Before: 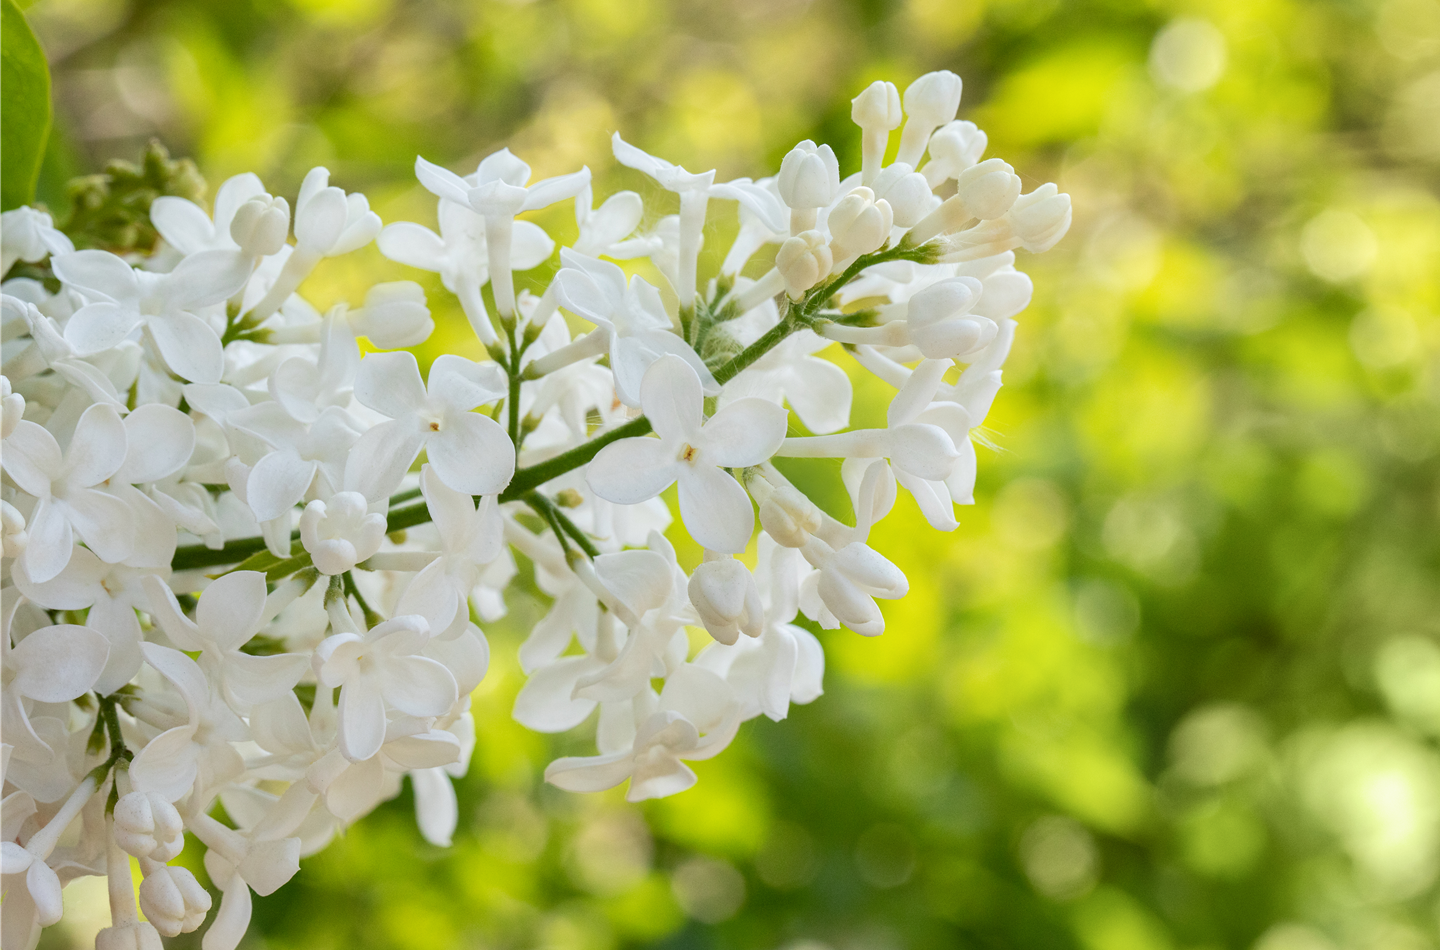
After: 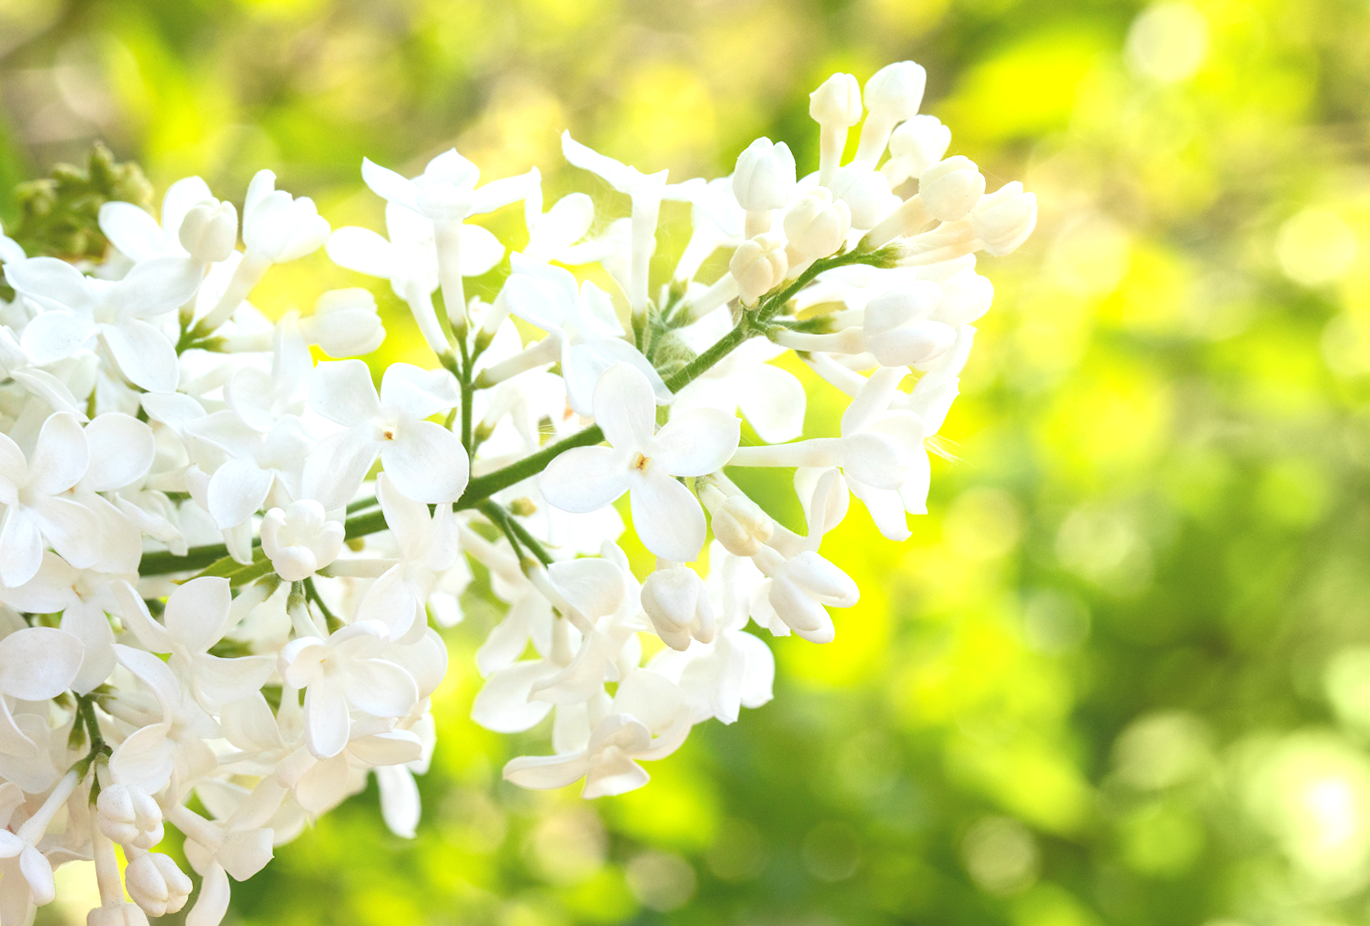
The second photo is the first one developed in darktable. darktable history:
rotate and perspective: rotation 0.074°, lens shift (vertical) 0.096, lens shift (horizontal) -0.041, crop left 0.043, crop right 0.952, crop top 0.024, crop bottom 0.979
exposure: black level correction -0.002, exposure 0.708 EV, compensate exposure bias true, compensate highlight preservation false
local contrast: highlights 68%, shadows 68%, detail 82%, midtone range 0.325
